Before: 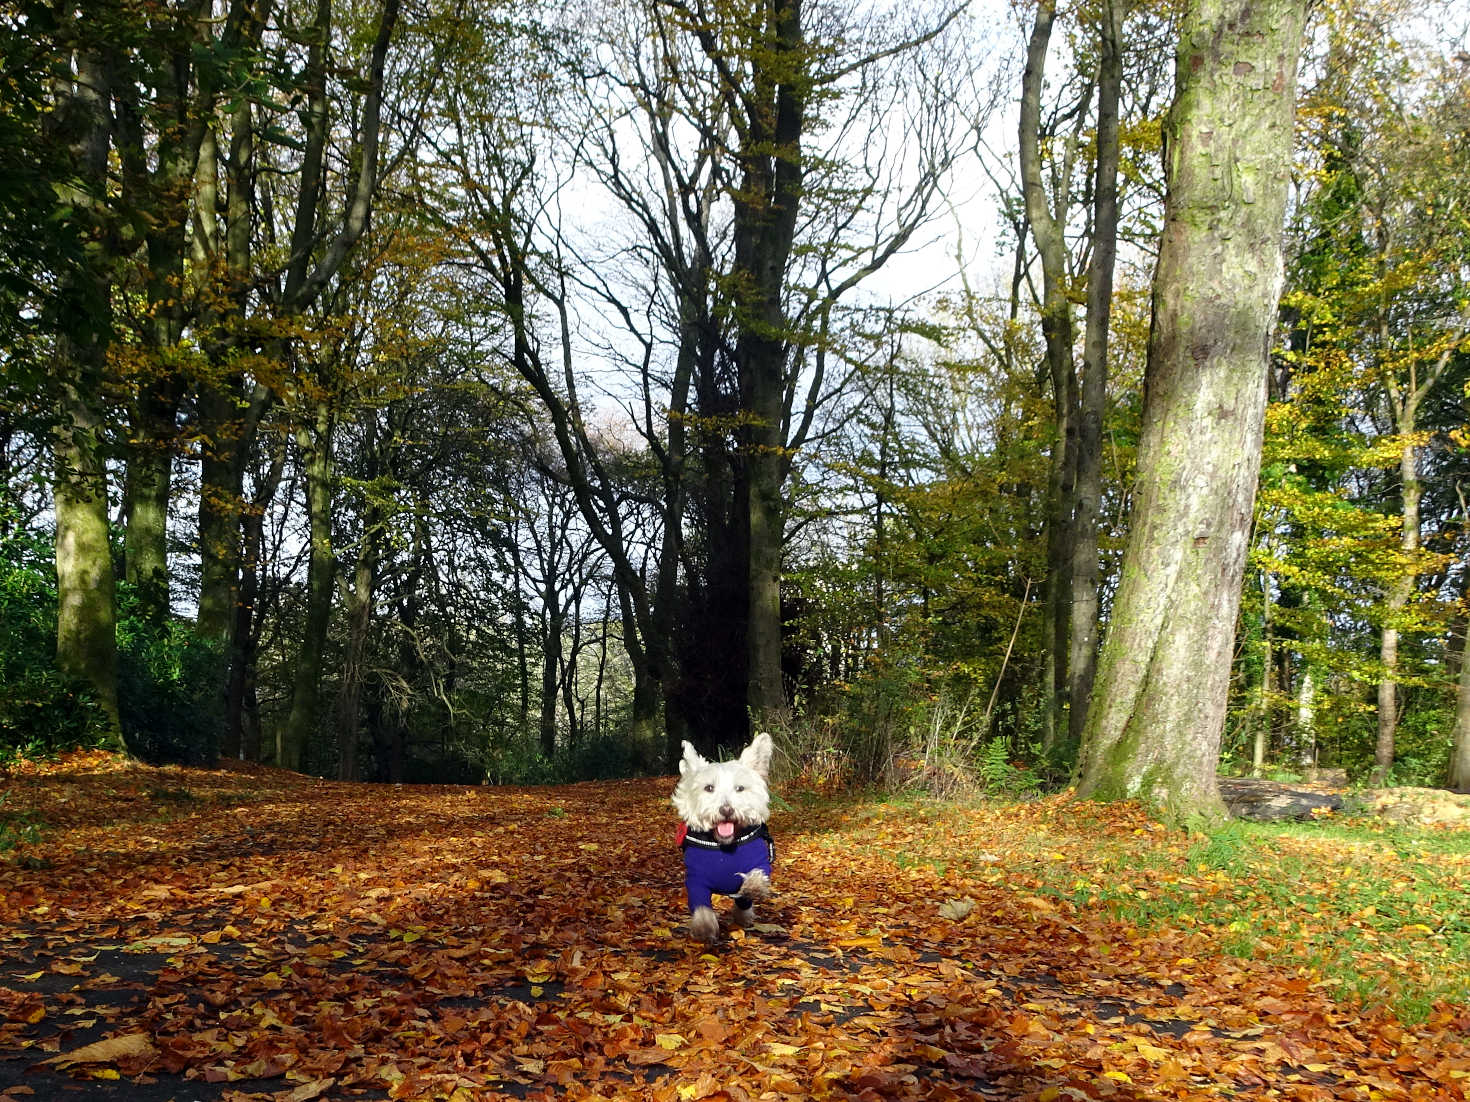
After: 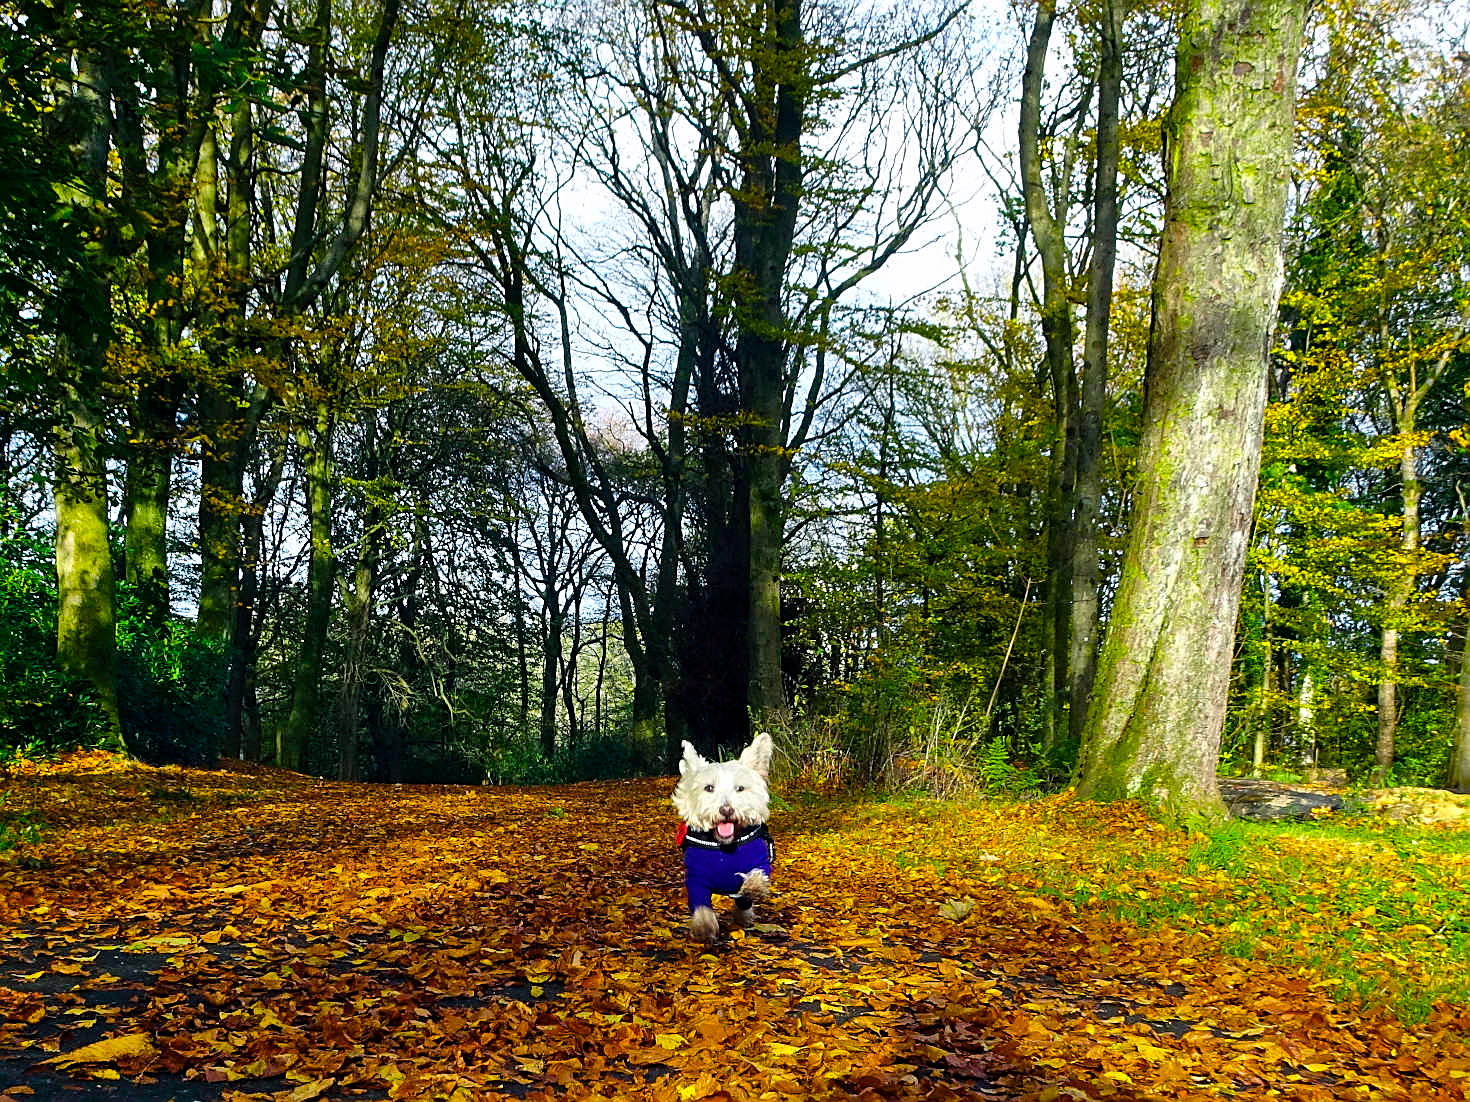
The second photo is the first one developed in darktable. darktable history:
shadows and highlights: soften with gaussian
color balance rgb: power › luminance -7.905%, power › chroma 1.093%, power › hue 216.47°, linear chroma grading › global chroma 0.686%, perceptual saturation grading › global saturation 25.314%, global vibrance 50.627%
sharpen: on, module defaults
